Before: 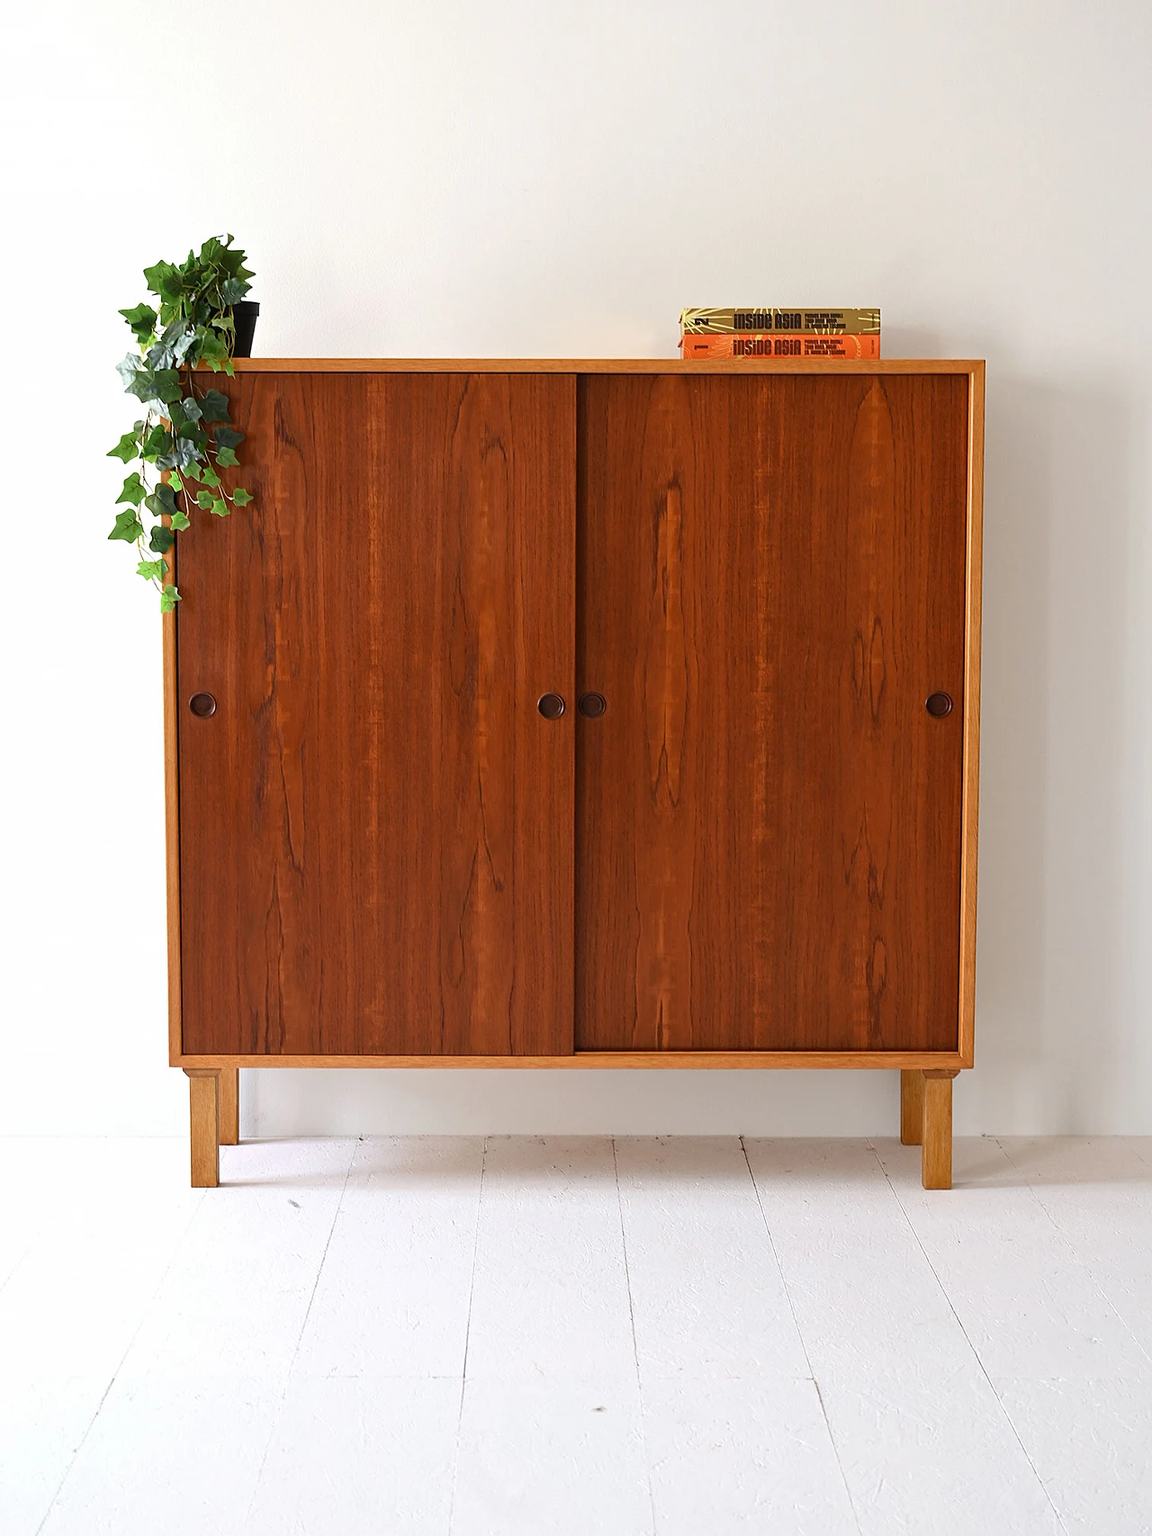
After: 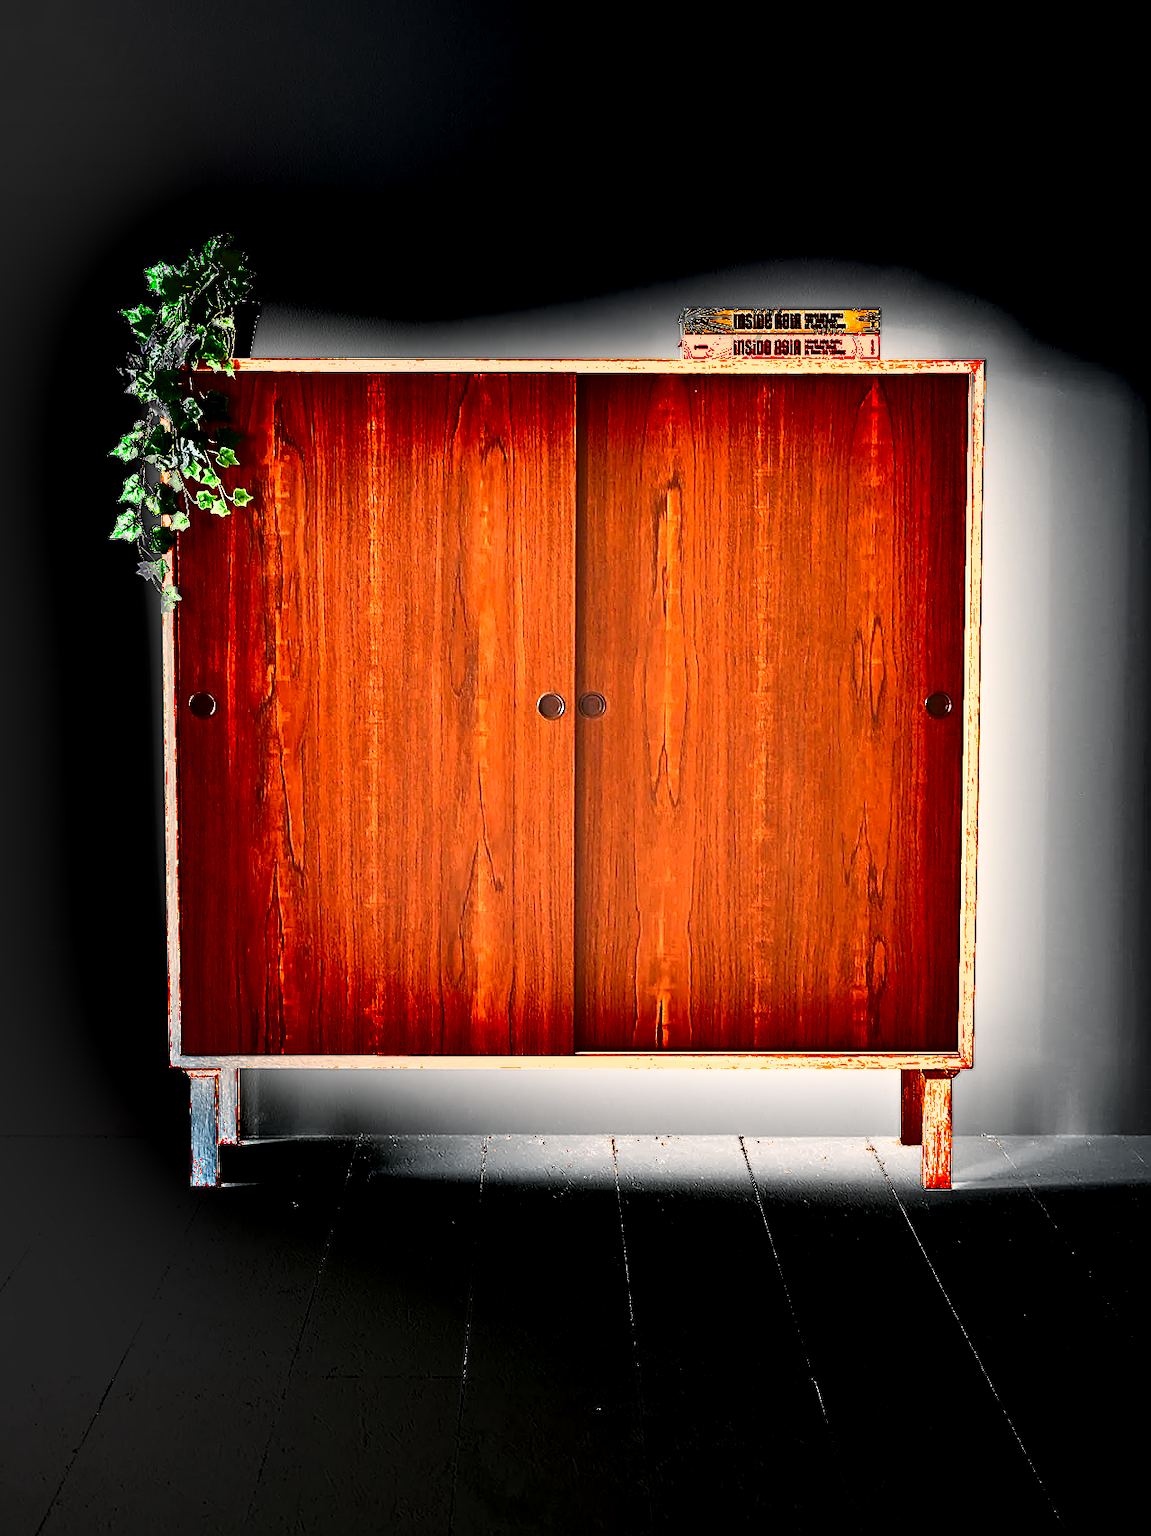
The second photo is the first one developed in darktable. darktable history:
shadows and highlights: shadows 30.58, highlights -63.18, soften with gaussian
sharpen: on, module defaults
exposure: exposure 2.265 EV, compensate exposure bias true, compensate highlight preservation false
